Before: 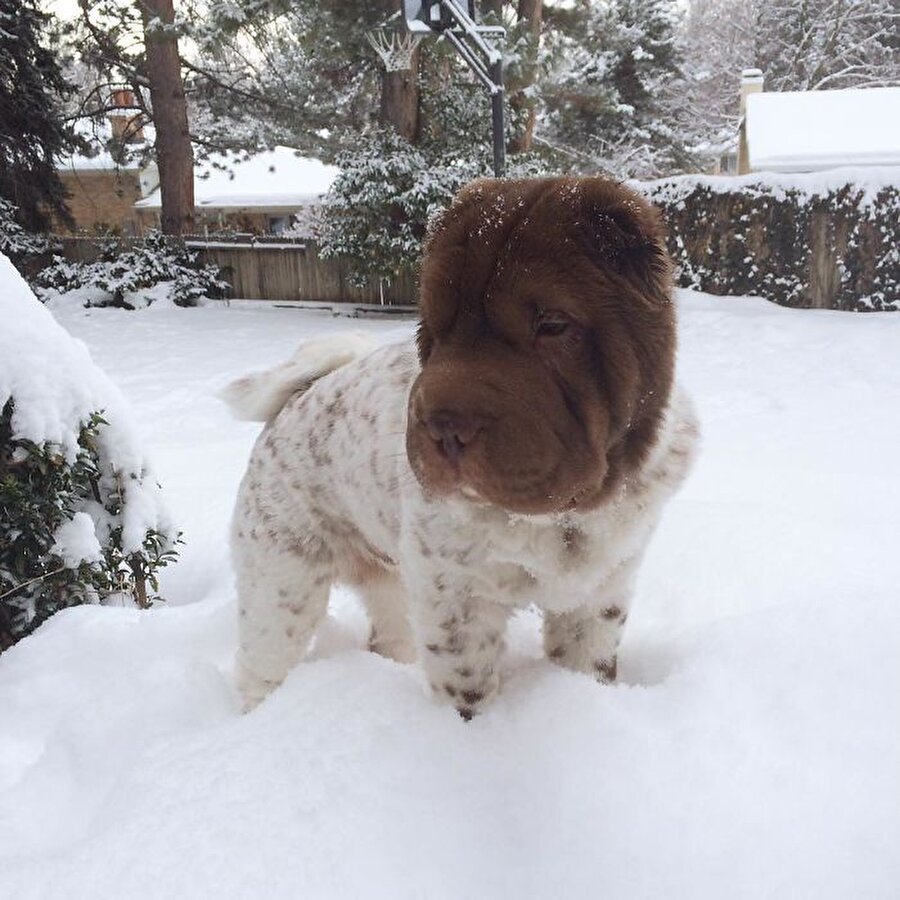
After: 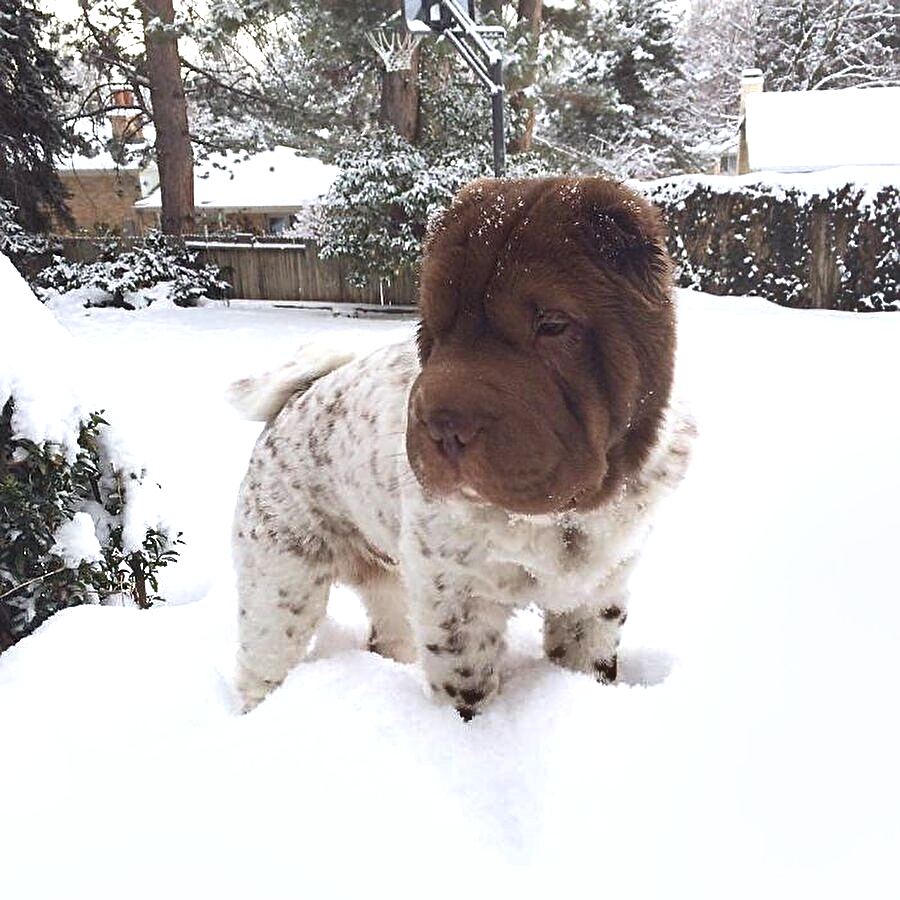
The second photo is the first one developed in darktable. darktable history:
sharpen: on, module defaults
exposure: exposure 0.636 EV, compensate highlight preservation false
shadows and highlights: shadows 25, highlights -48, soften with gaussian
